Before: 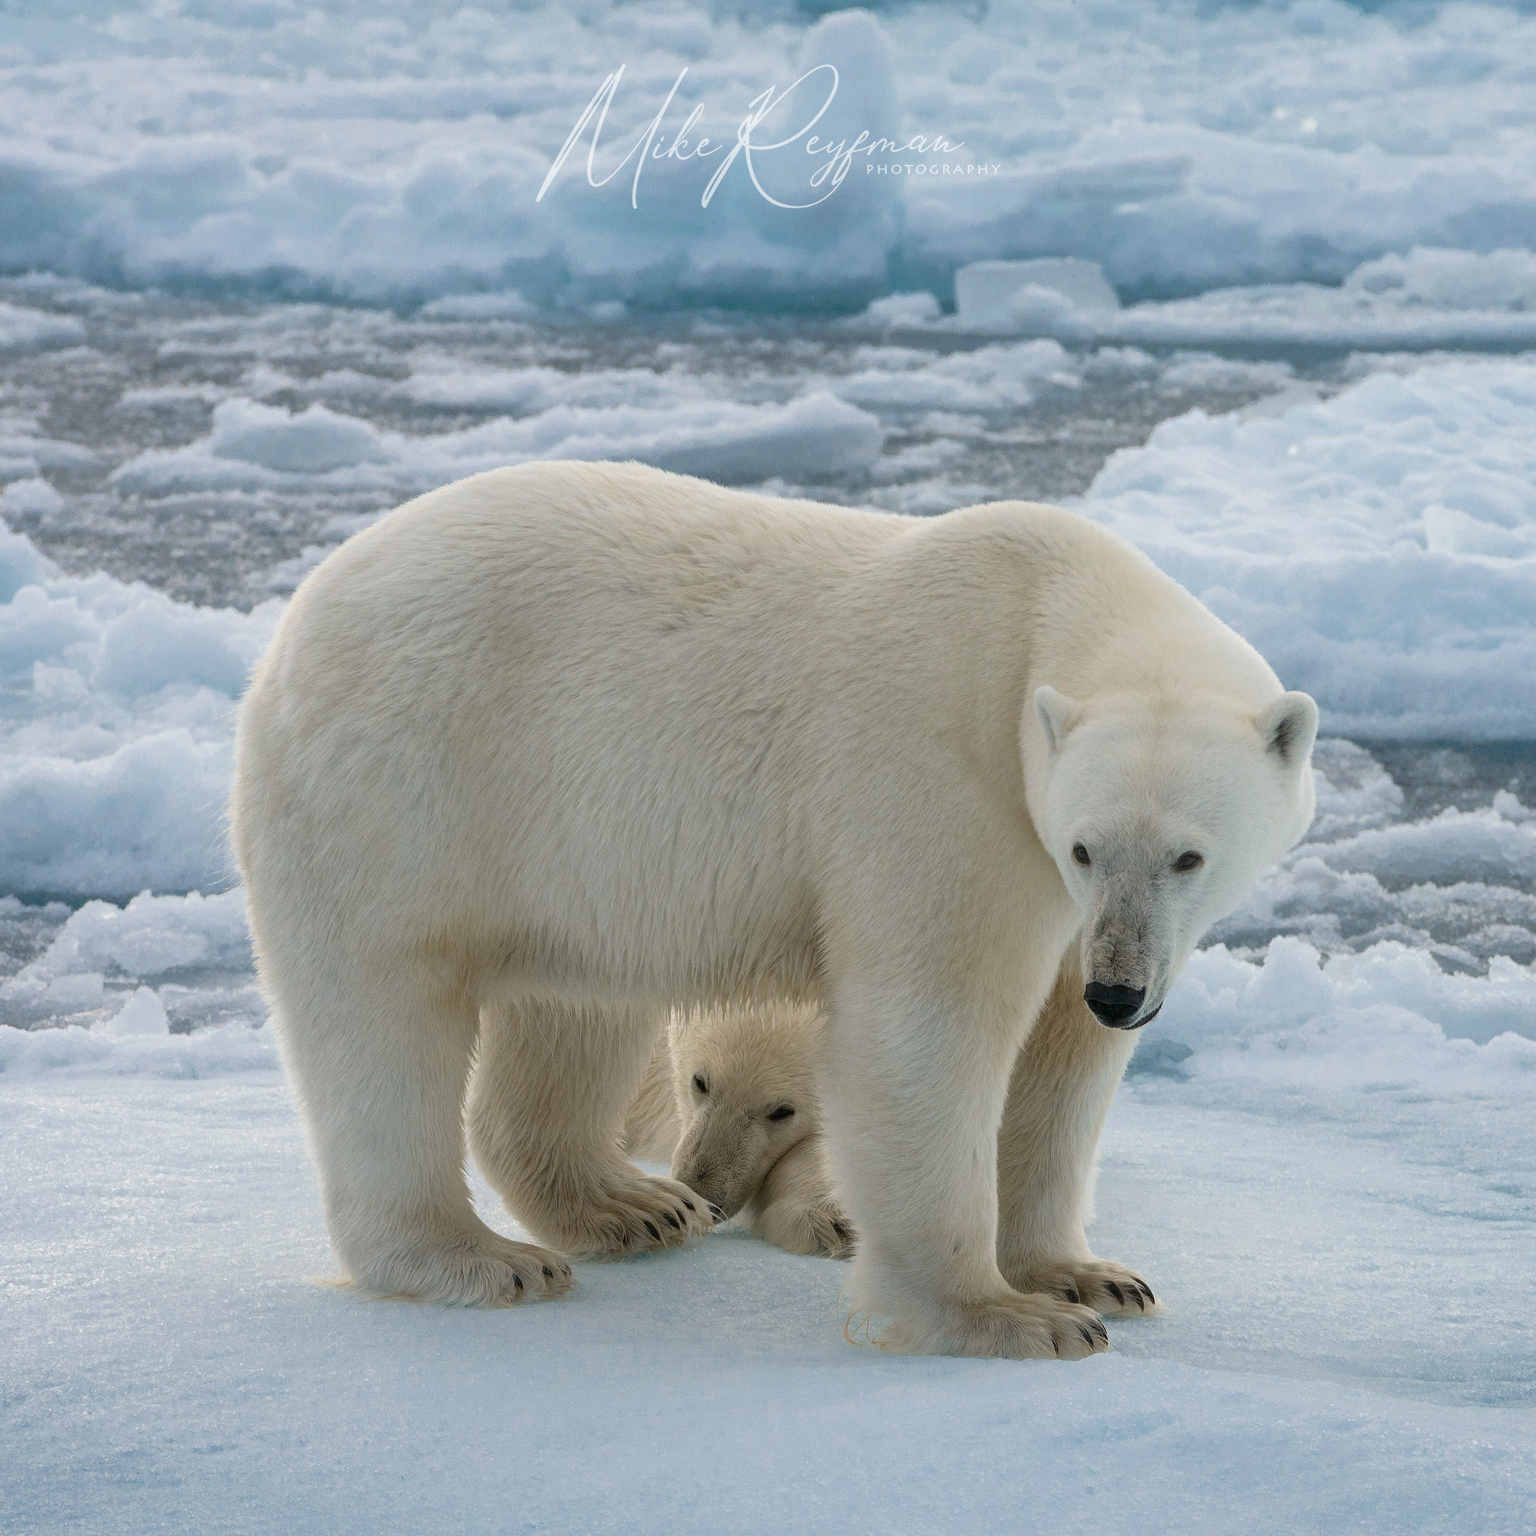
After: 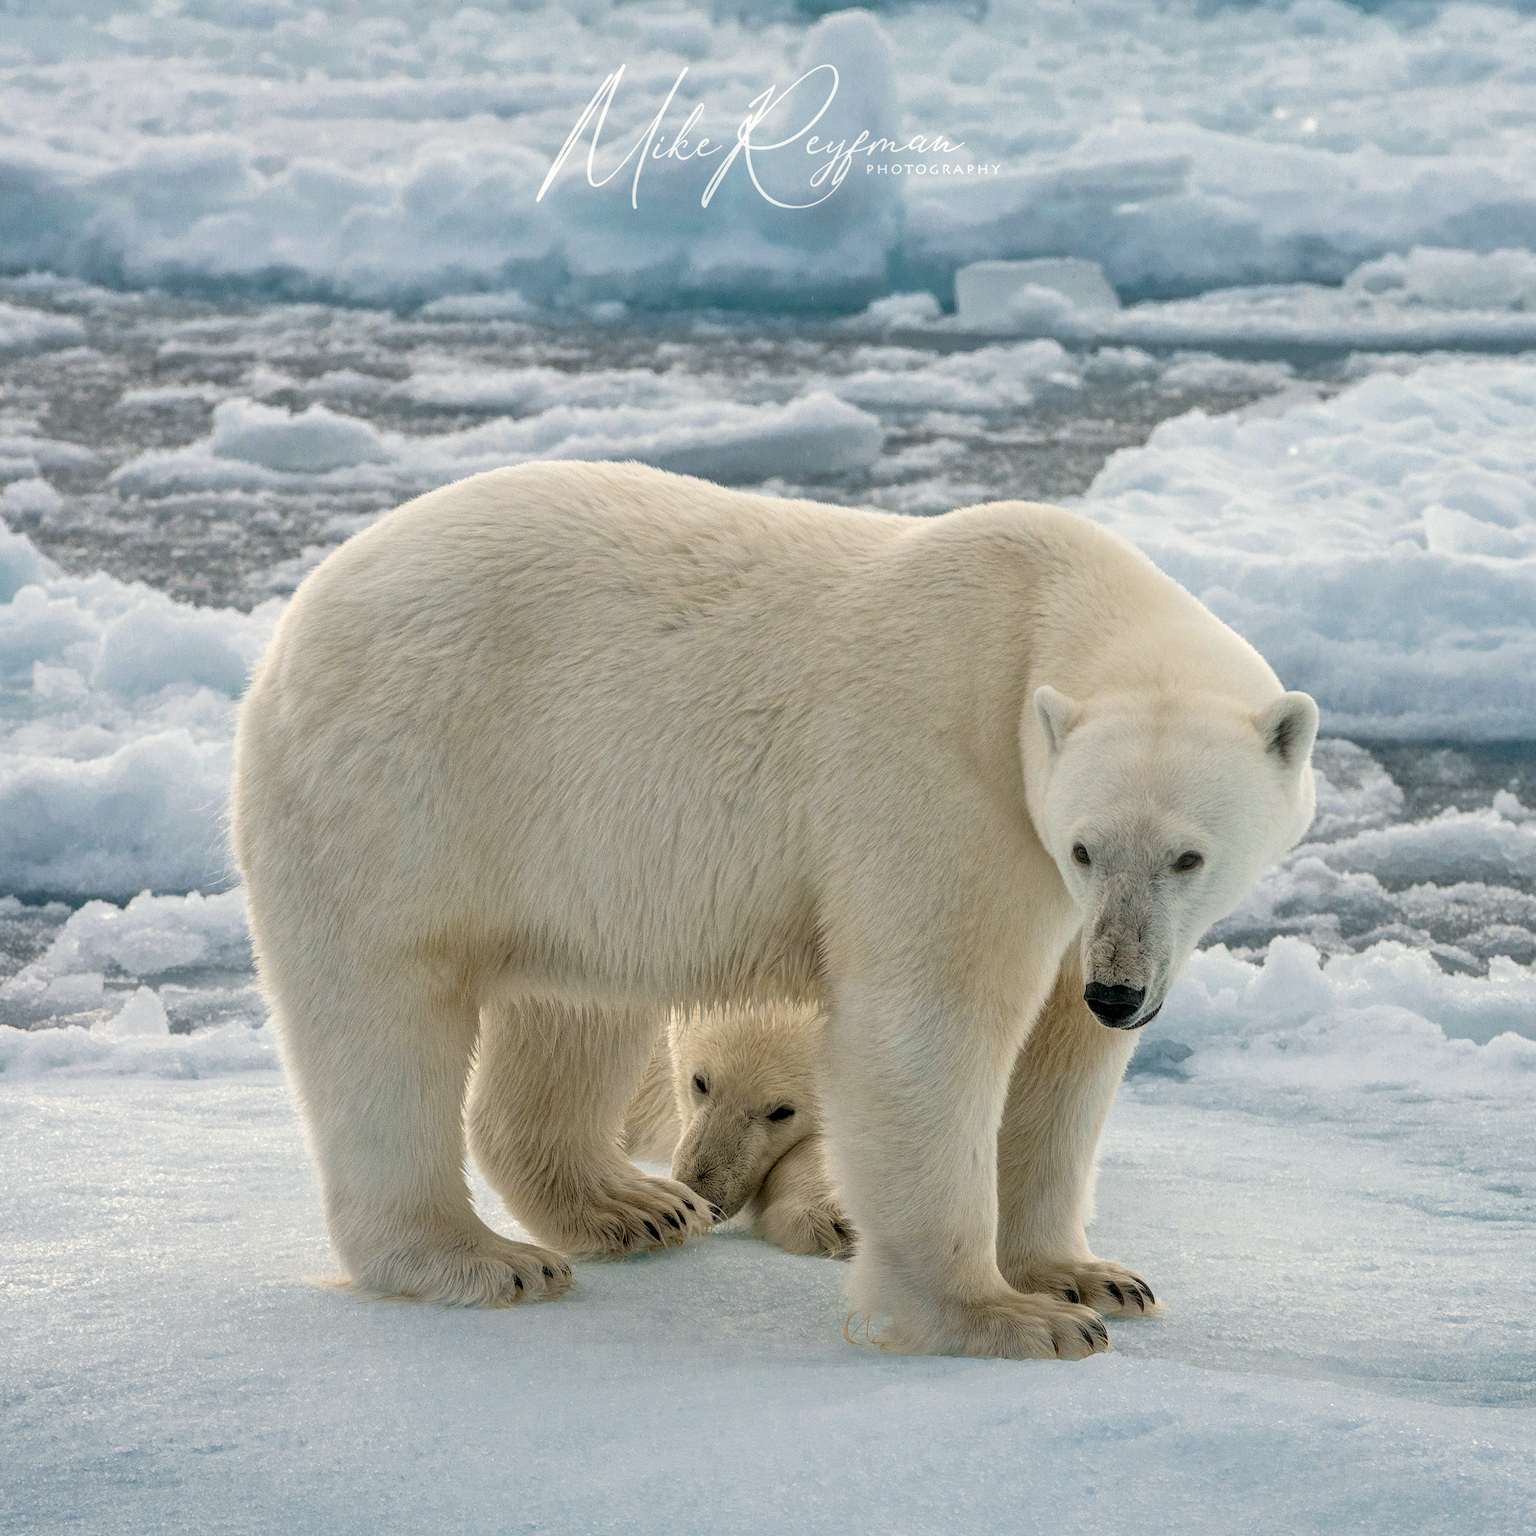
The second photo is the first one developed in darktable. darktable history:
local contrast: highlights 35%, detail 135%
tone equalizer: -8 EV 0.001 EV, -7 EV -0.004 EV, -6 EV 0.009 EV, -5 EV 0.032 EV, -4 EV 0.276 EV, -3 EV 0.644 EV, -2 EV 0.584 EV, -1 EV 0.187 EV, +0 EV 0.024 EV
color calibration: x 0.334, y 0.349, temperature 5426 K
